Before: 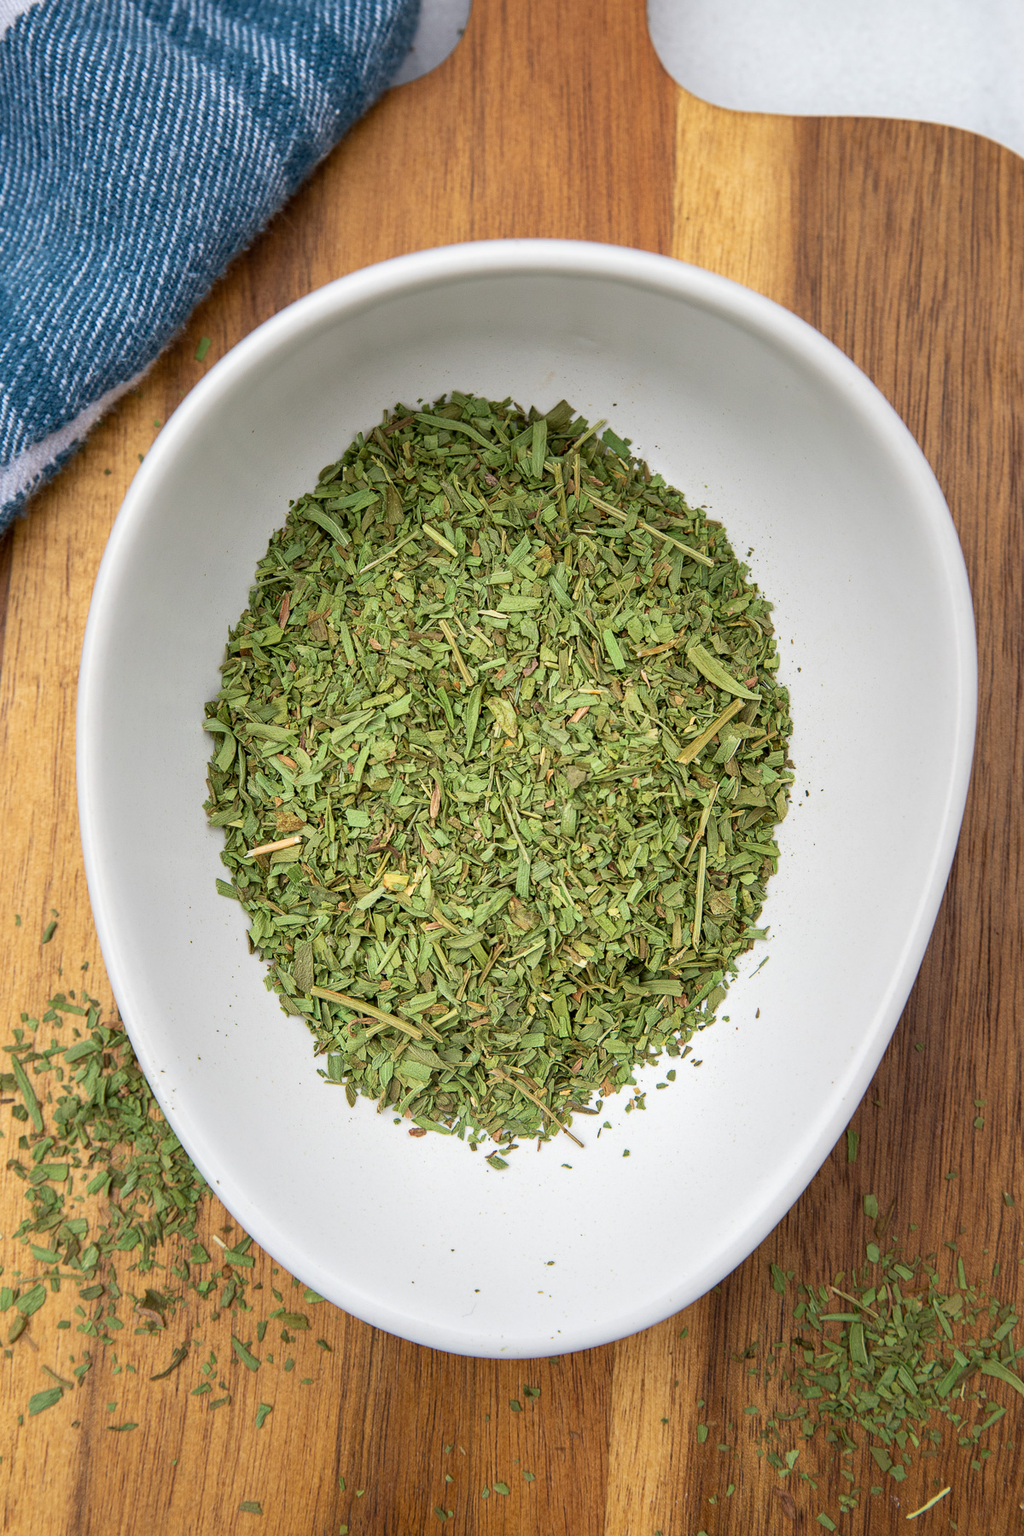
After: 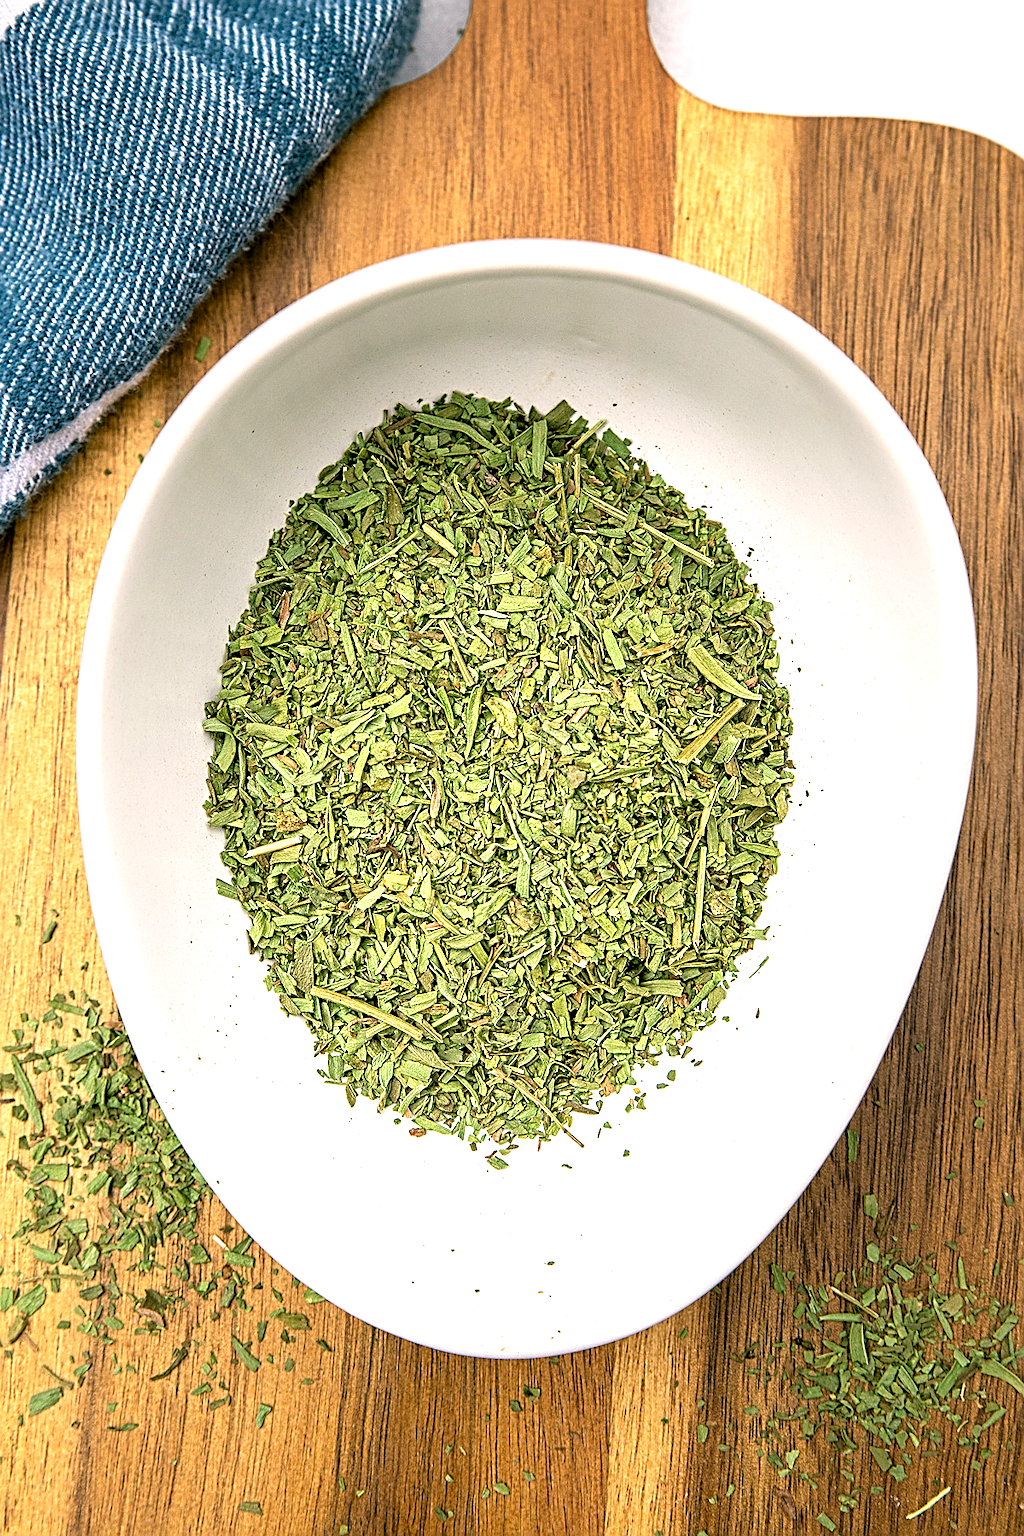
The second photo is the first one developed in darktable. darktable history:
contrast equalizer: octaves 7, y [[0.5, 0.5, 0.5, 0.539, 0.64, 0.611], [0.5 ×6], [0.5 ×6], [0 ×6], [0 ×6]]
tone equalizer: -8 EV -0.734 EV, -7 EV -0.684 EV, -6 EV -0.568 EV, -5 EV -0.38 EV, -3 EV 0.388 EV, -2 EV 0.6 EV, -1 EV 0.678 EV, +0 EV 0.756 EV
color correction: highlights a* 4.06, highlights b* 4.98, shadows a* -8.18, shadows b* 5.08
sharpen: amount 0.489
